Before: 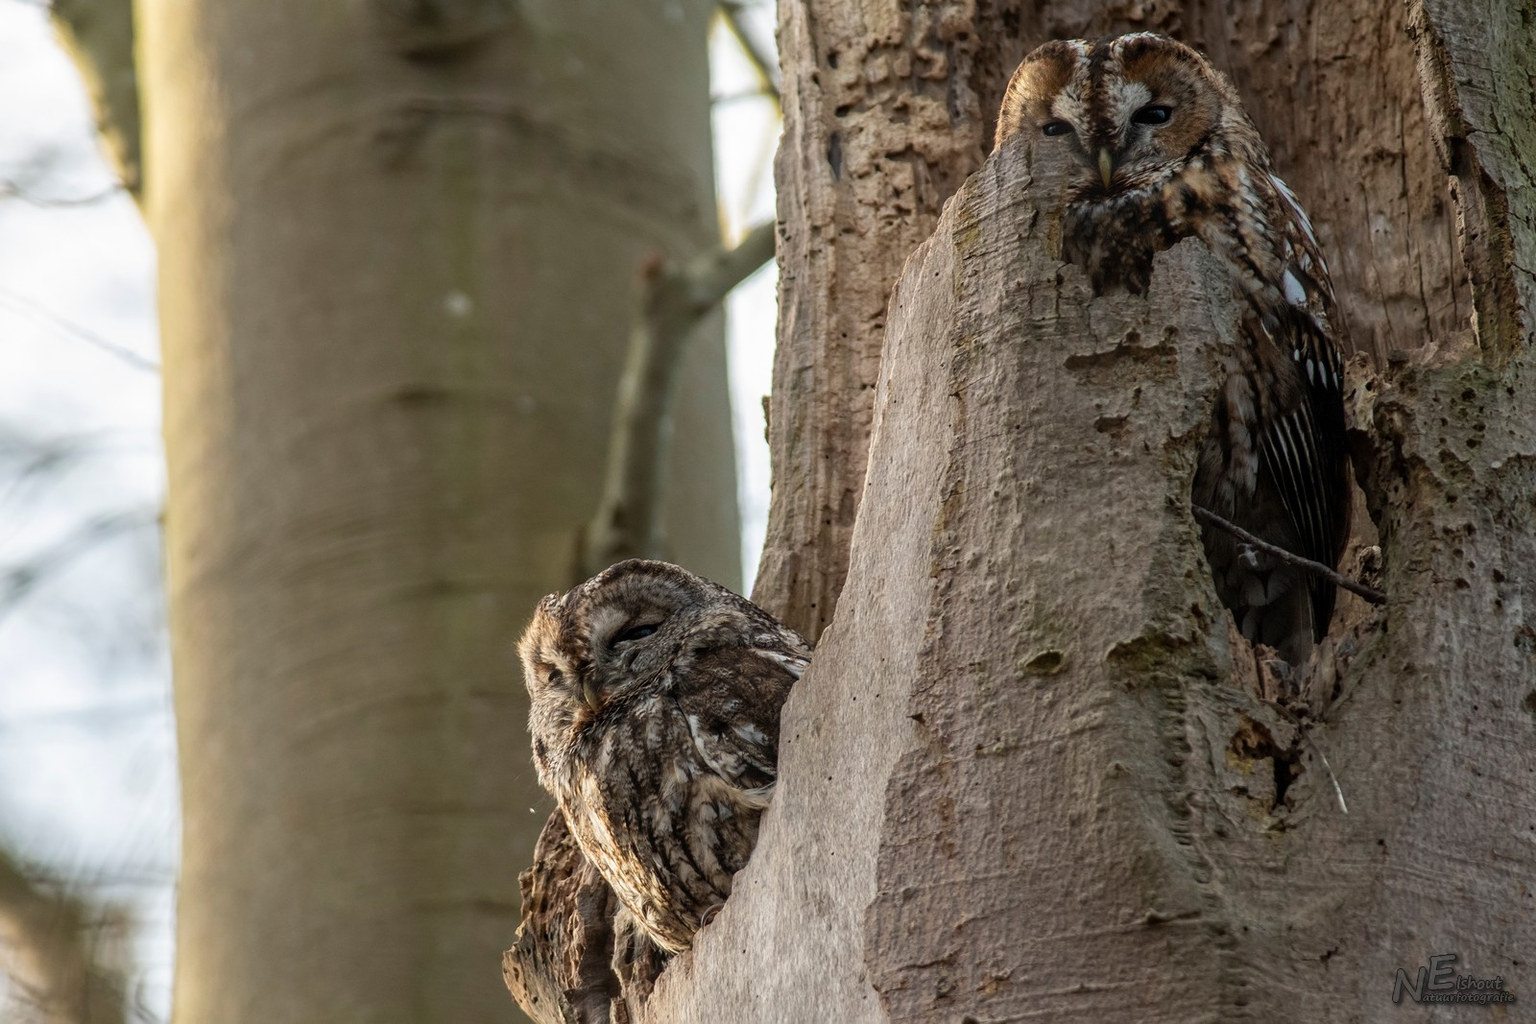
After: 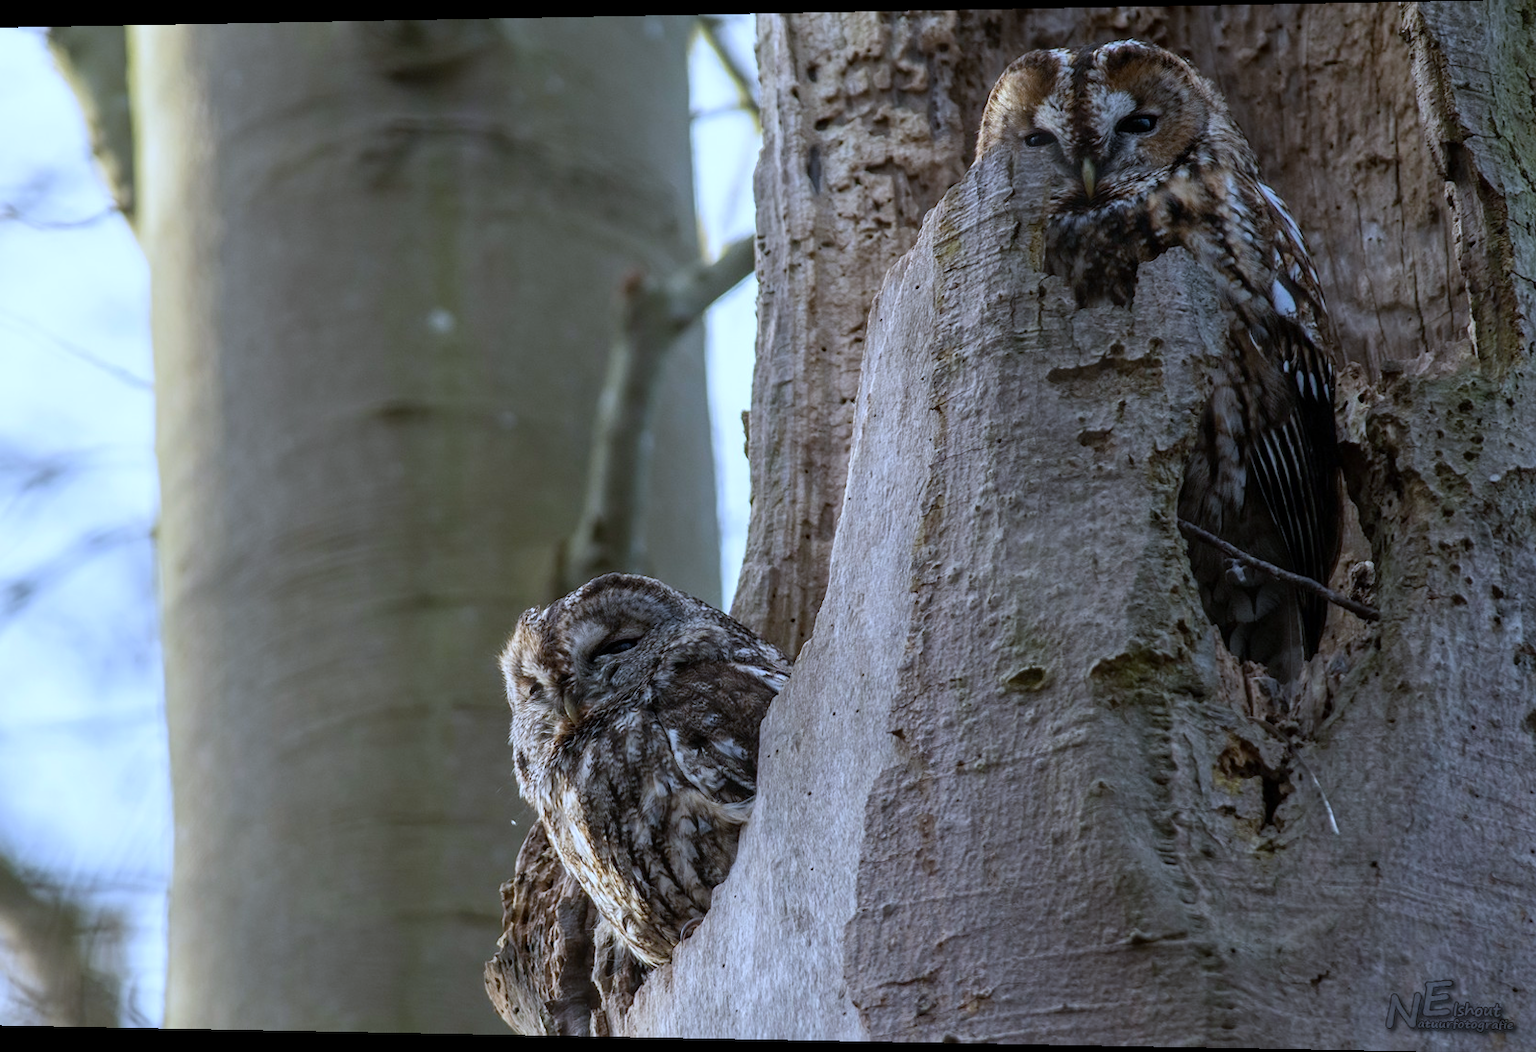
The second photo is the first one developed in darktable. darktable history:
rotate and perspective: lens shift (horizontal) -0.055, automatic cropping off
white balance: red 0.871, blue 1.249
